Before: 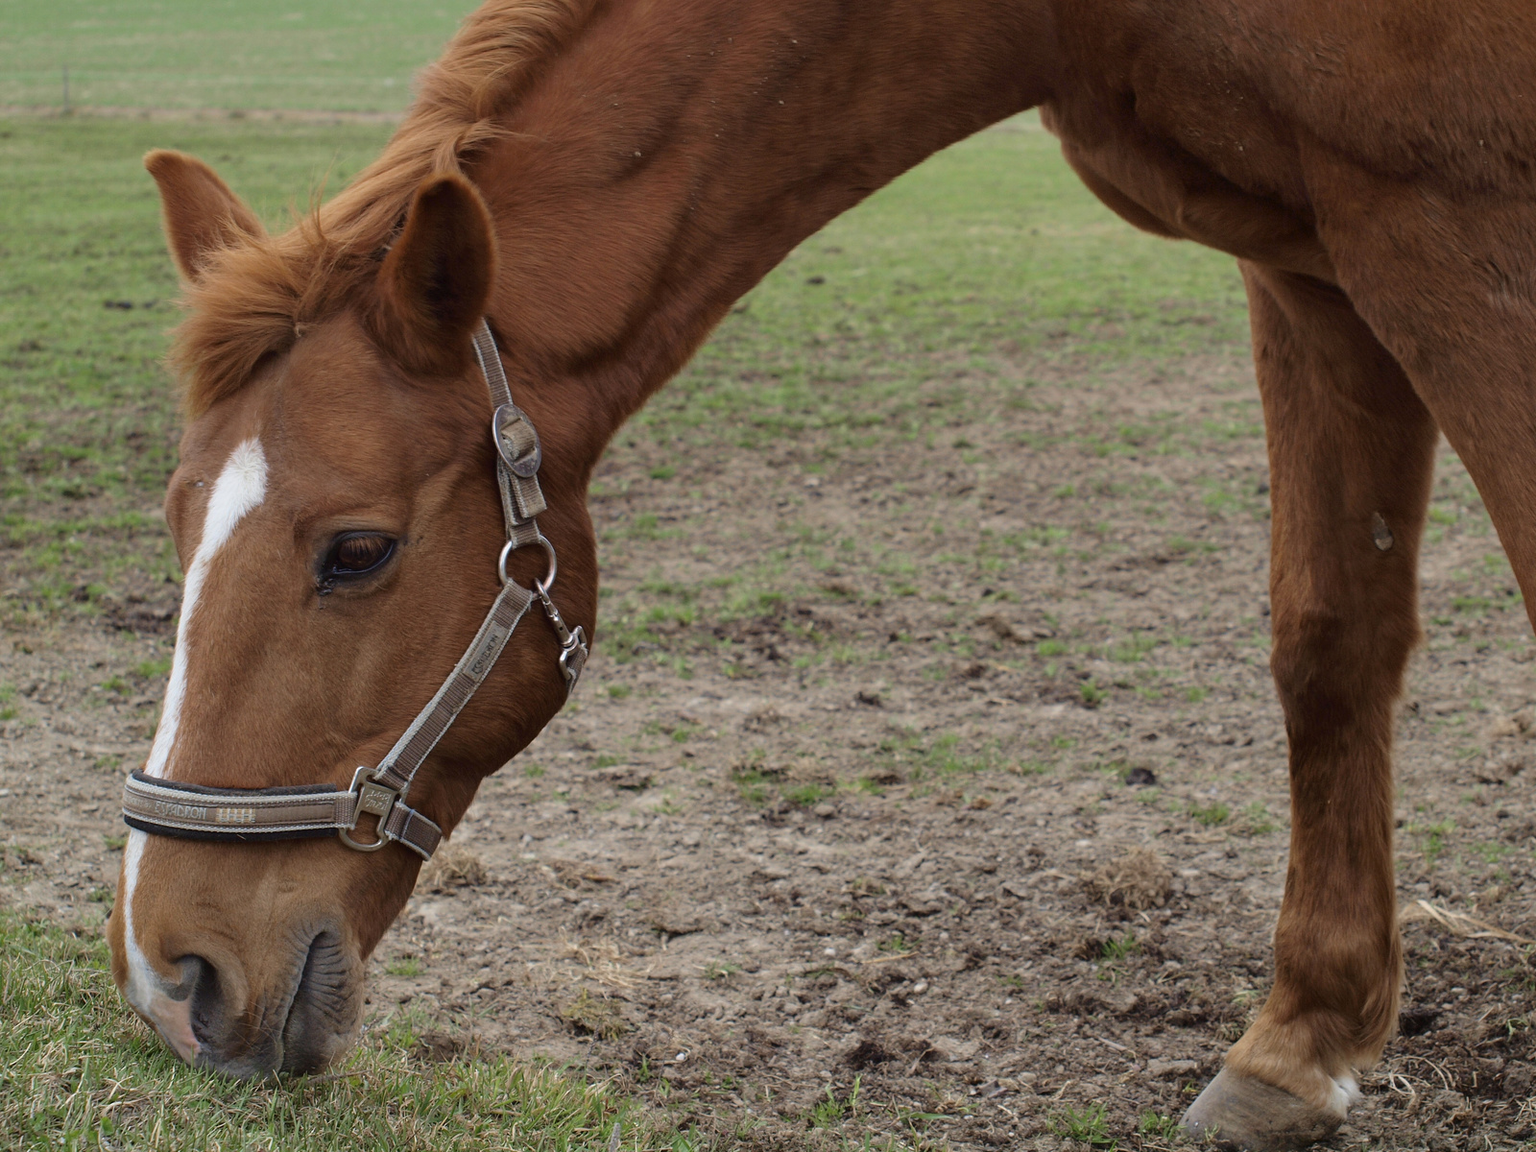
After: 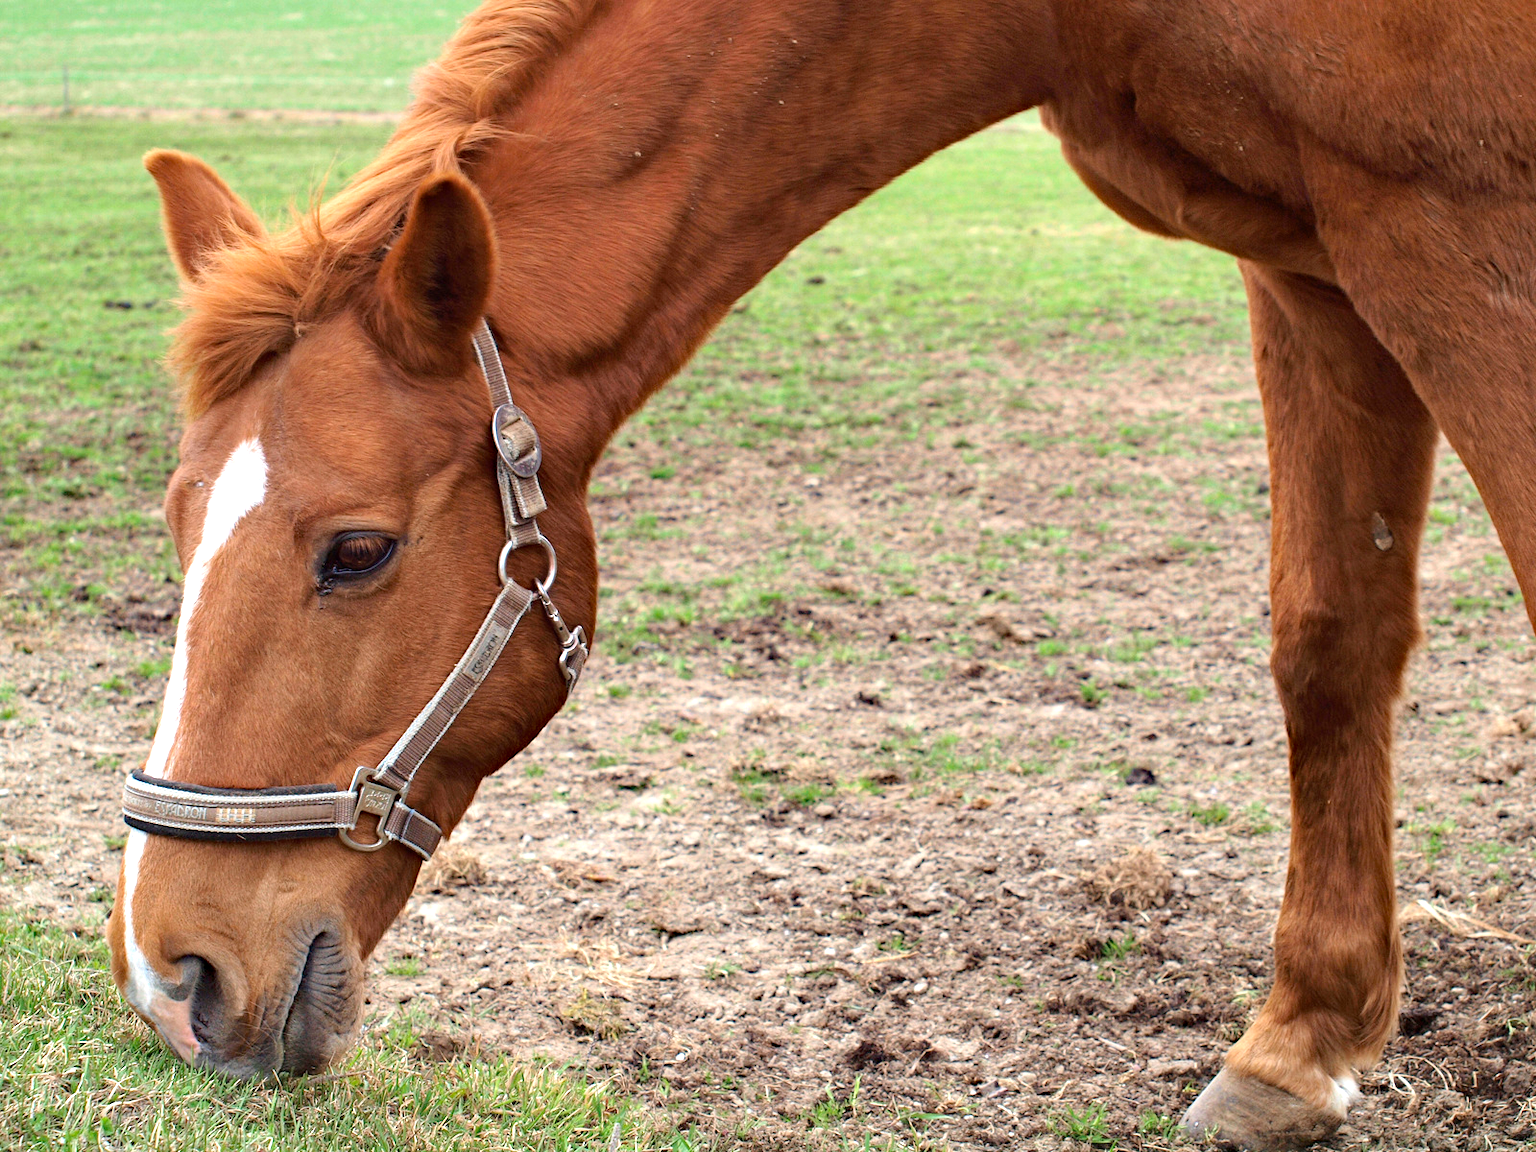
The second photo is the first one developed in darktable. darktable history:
haze removal: compatibility mode true, adaptive false
exposure: black level correction 0, exposure 1.2 EV, compensate exposure bias true, compensate highlight preservation false
